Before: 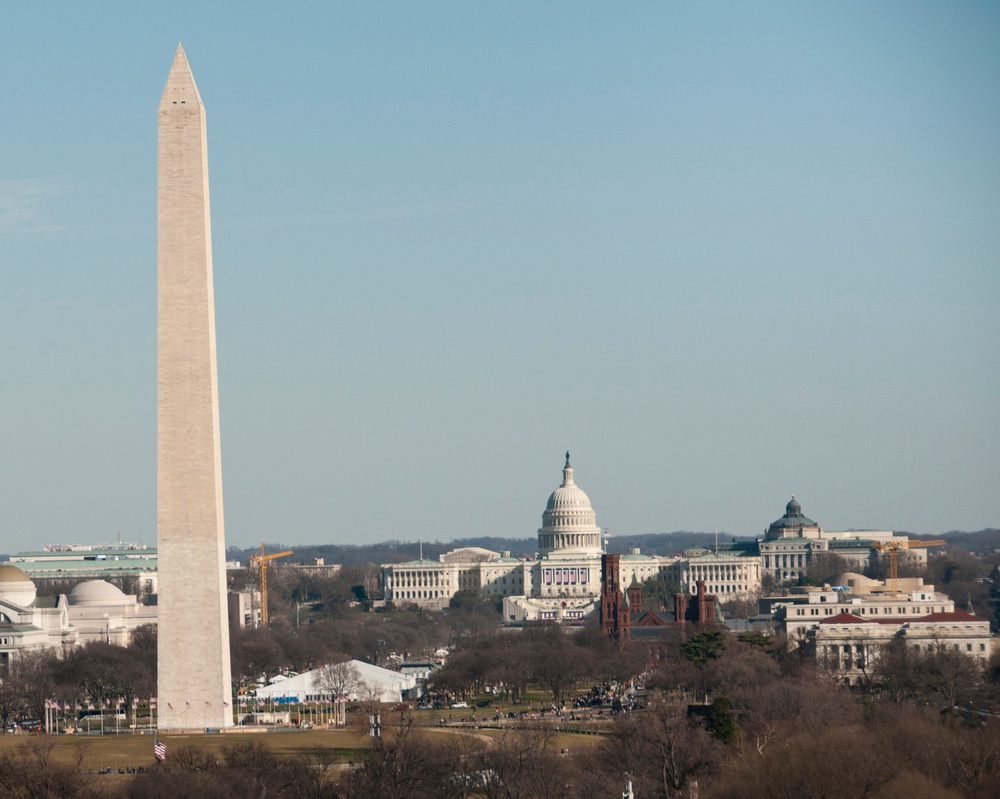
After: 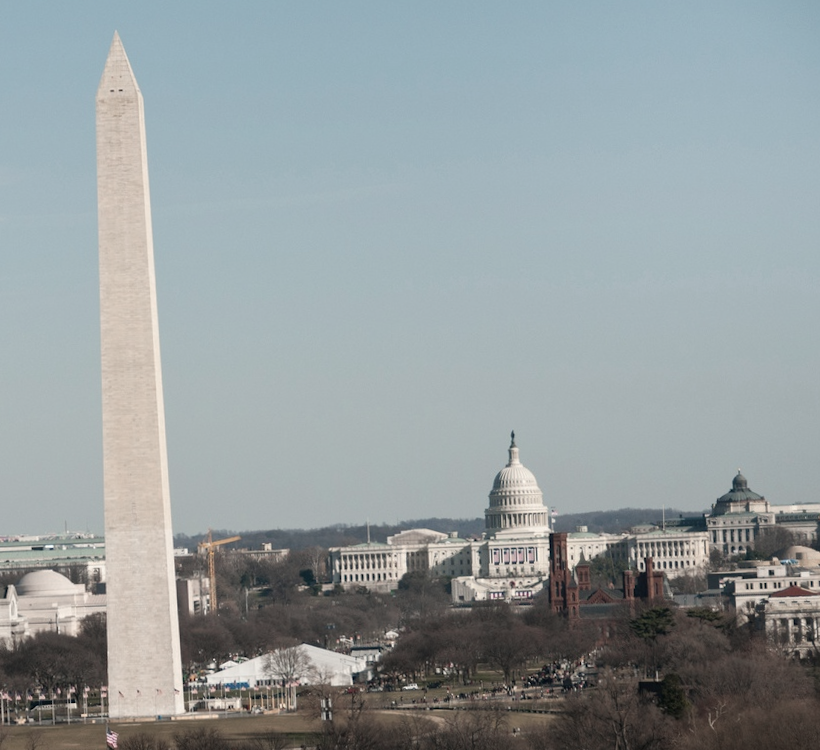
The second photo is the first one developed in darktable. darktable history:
crop and rotate: angle 1.28°, left 4.445%, top 1.136%, right 11.235%, bottom 2.39%
color zones: curves: ch0 [(0, 0.559) (0.153, 0.551) (0.229, 0.5) (0.429, 0.5) (0.571, 0.5) (0.714, 0.5) (0.857, 0.5) (1, 0.559)]; ch1 [(0, 0.417) (0.112, 0.336) (0.213, 0.26) (0.429, 0.34) (0.571, 0.35) (0.683, 0.331) (0.857, 0.344) (1, 0.417)]
